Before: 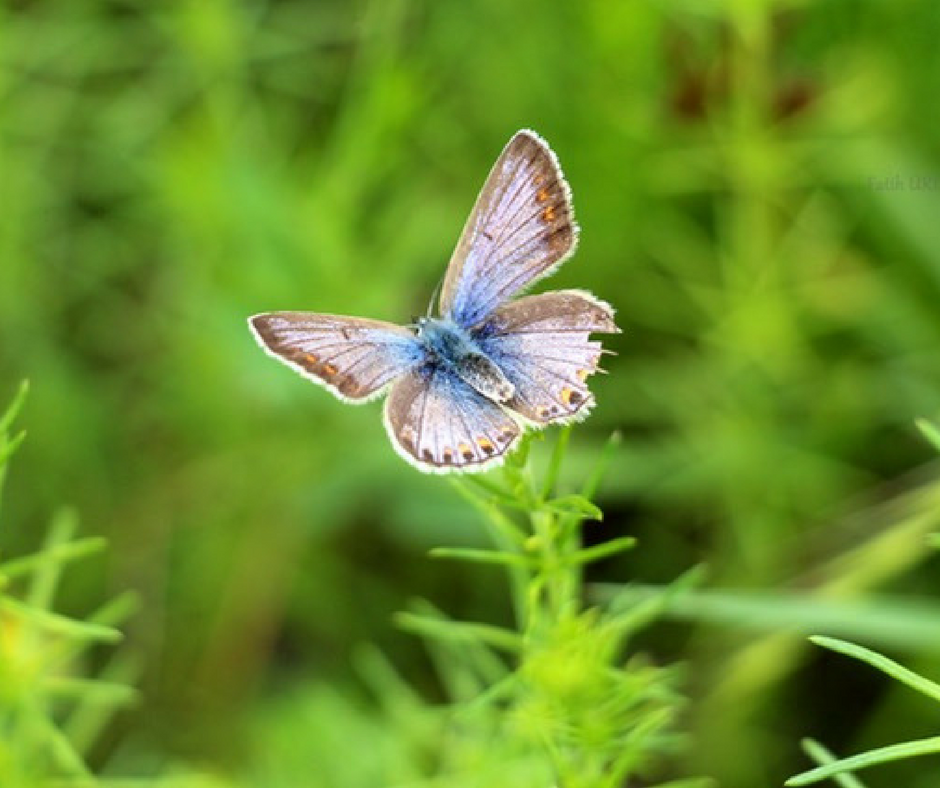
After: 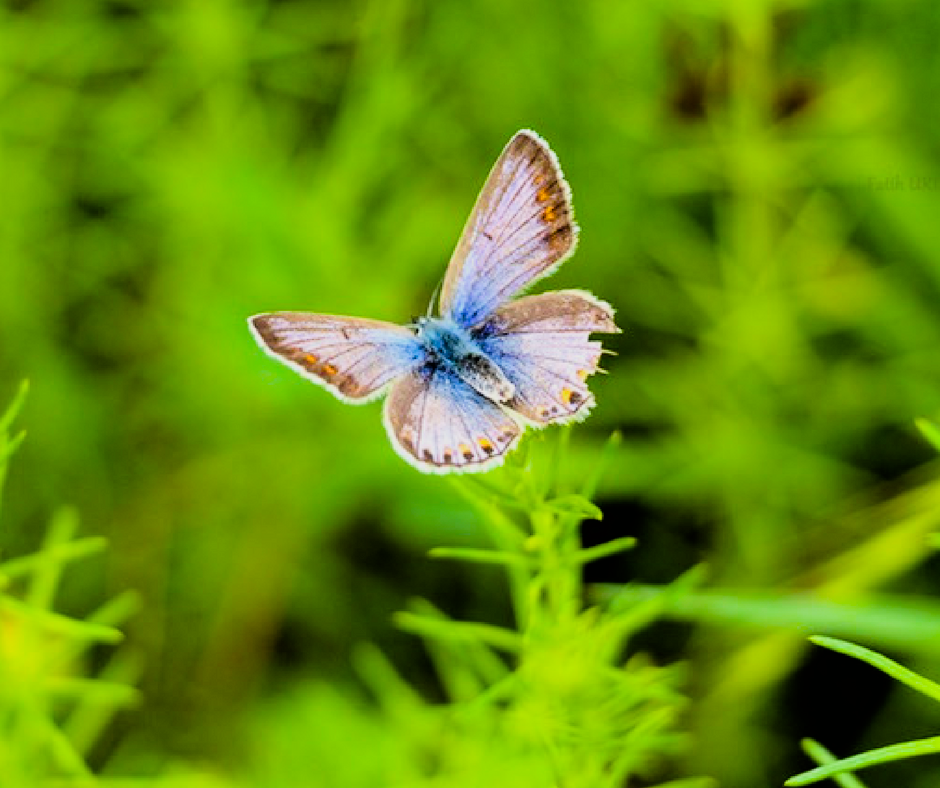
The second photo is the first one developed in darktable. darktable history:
filmic rgb: black relative exposure -5 EV, hardness 2.88, contrast 1.4
color balance rgb: linear chroma grading › global chroma 15%, perceptual saturation grading › global saturation 30%
